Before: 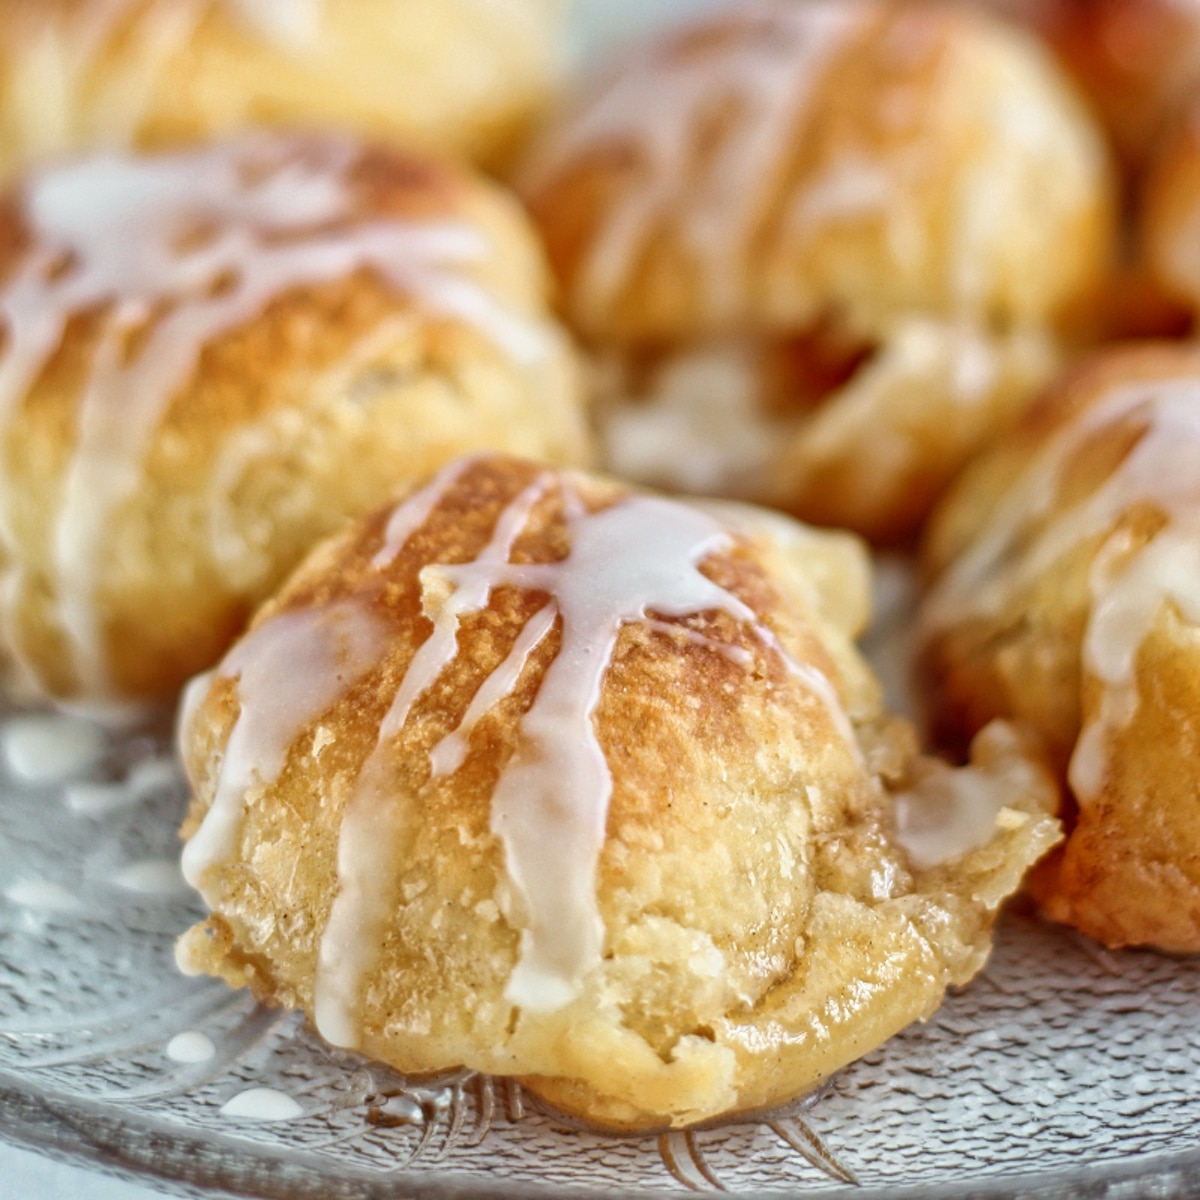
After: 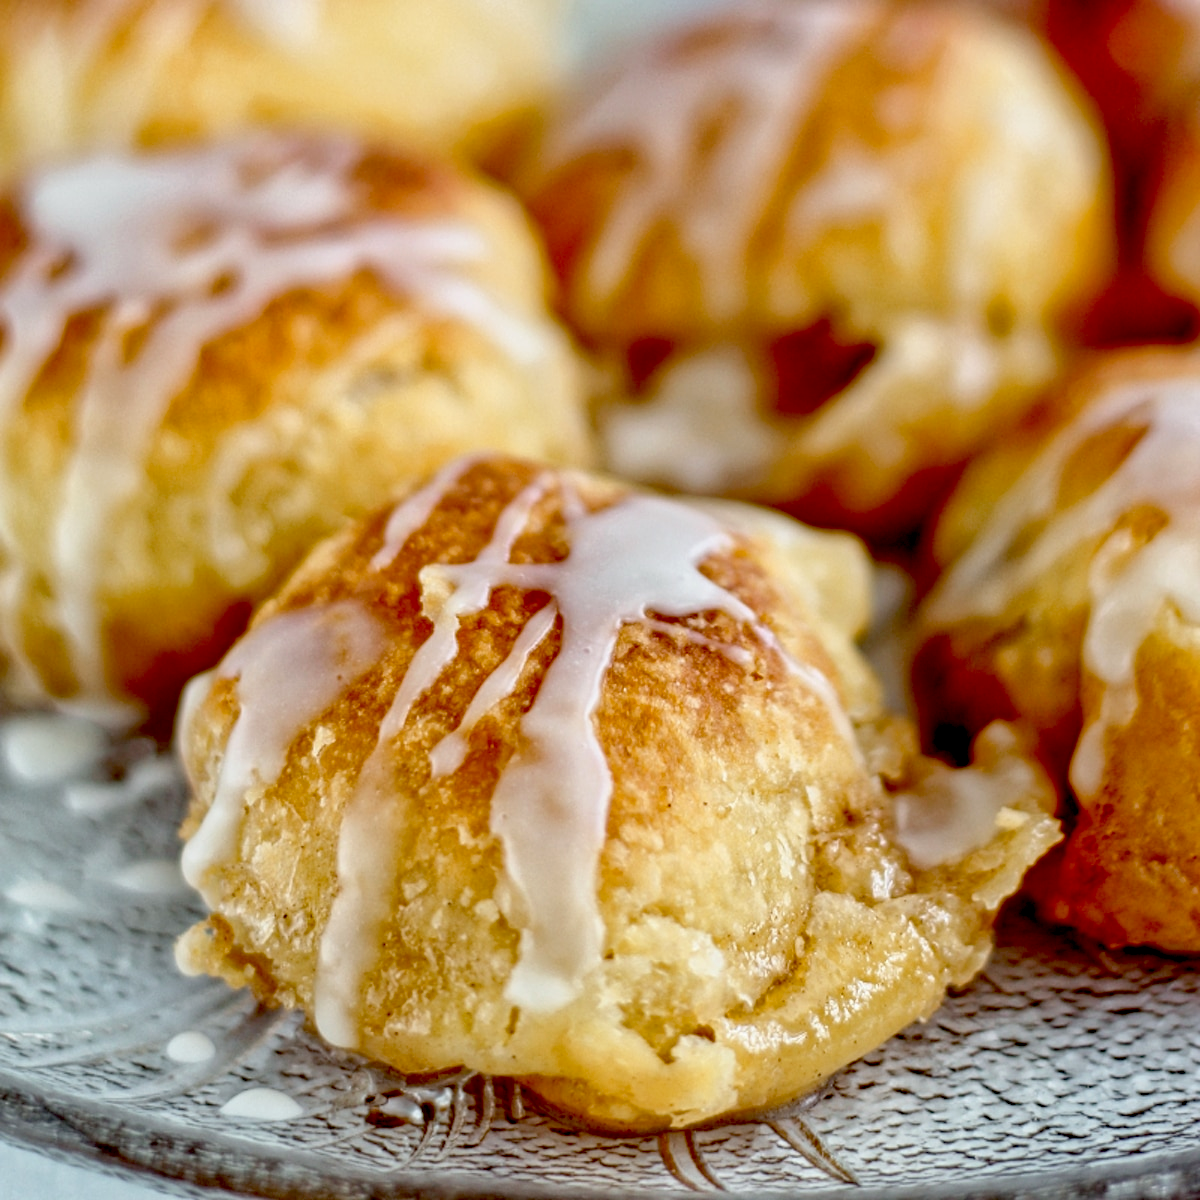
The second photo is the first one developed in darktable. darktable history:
exposure: black level correction 0.054, exposure -0.039 EV, compensate exposure bias true, compensate highlight preservation false
